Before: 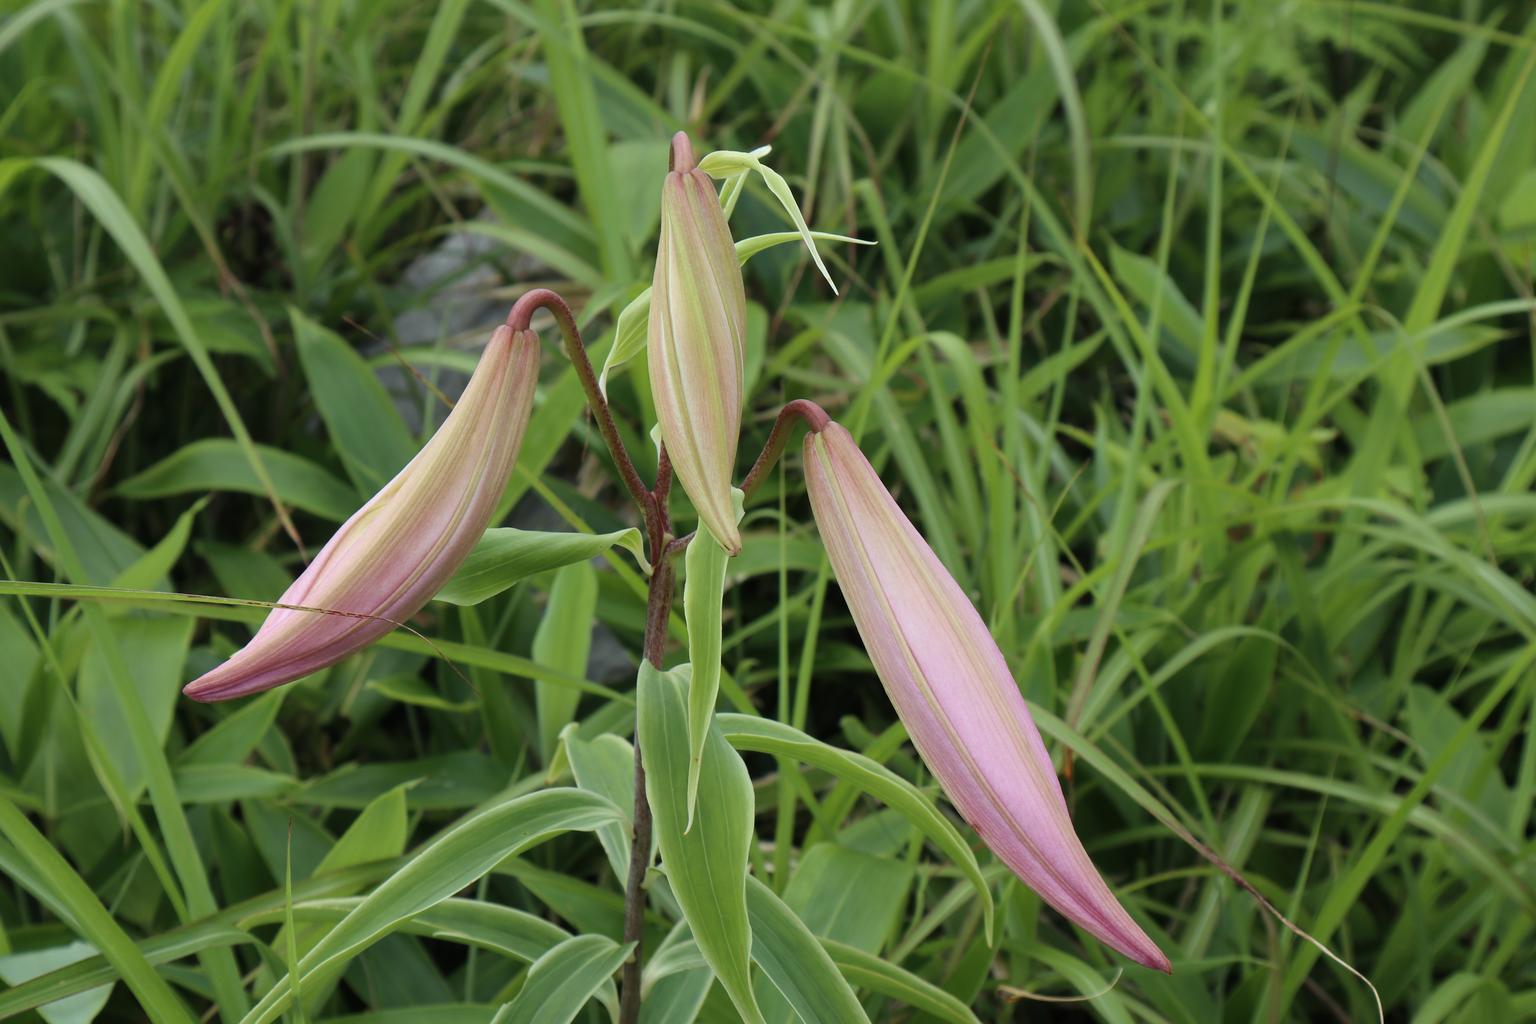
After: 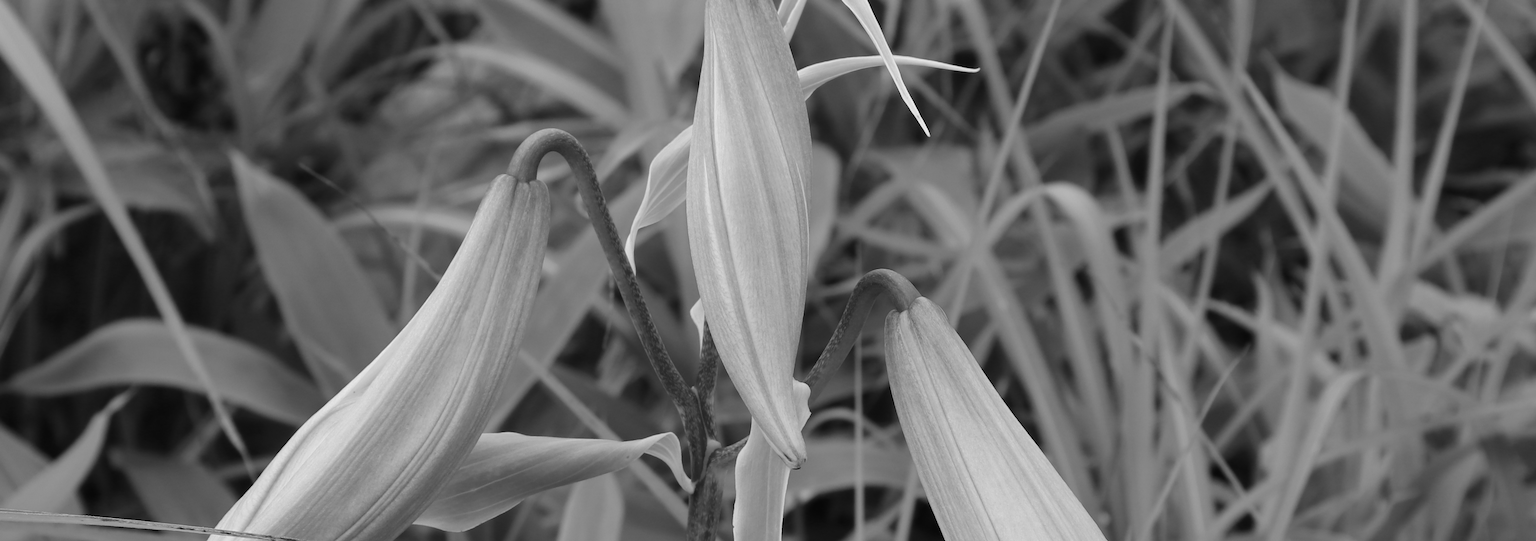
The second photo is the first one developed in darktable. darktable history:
monochrome: on, module defaults
crop: left 7.036%, top 18.398%, right 14.379%, bottom 40.043%
